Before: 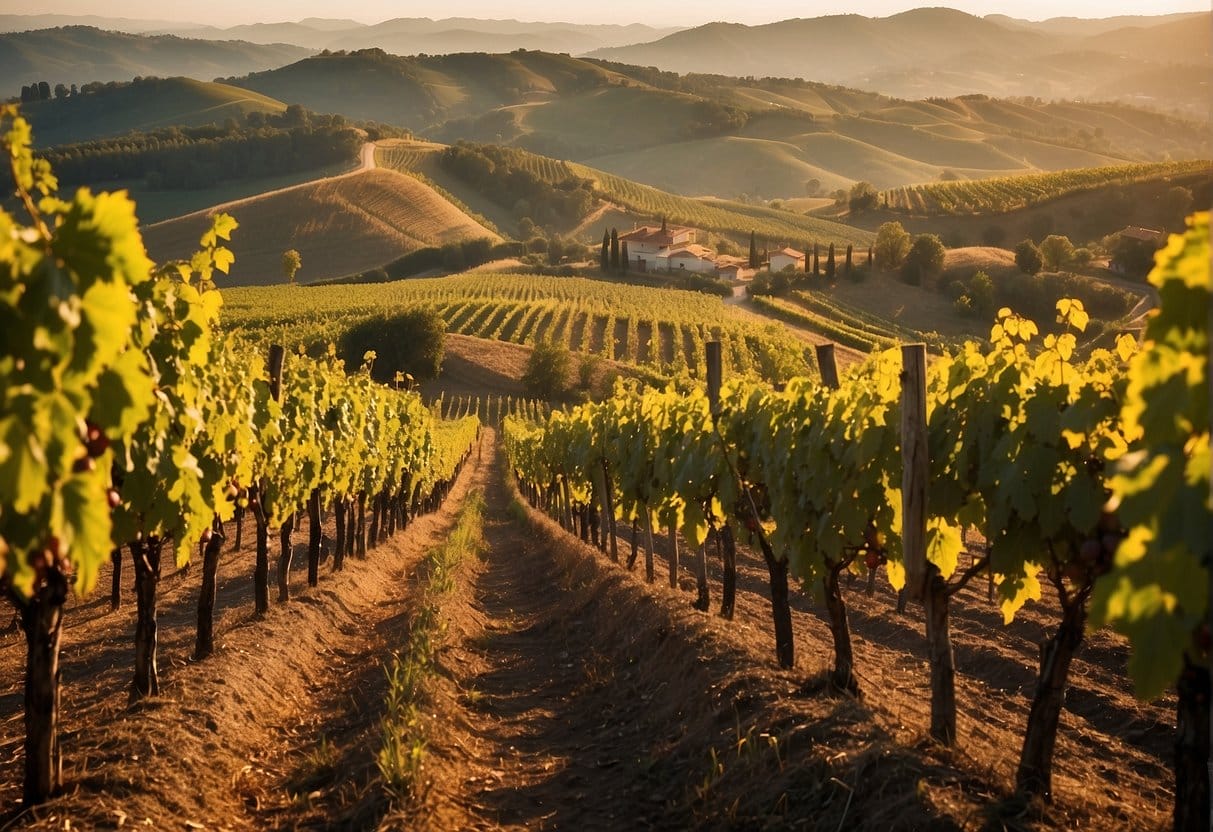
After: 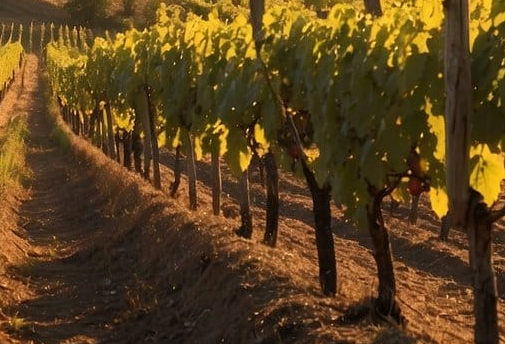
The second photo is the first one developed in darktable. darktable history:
tone equalizer: -7 EV 0.219 EV, -6 EV 0.107 EV, -5 EV 0.112 EV, -4 EV 0.059 EV, -2 EV -0.023 EV, -1 EV -0.043 EV, +0 EV -0.053 EV, edges refinement/feathering 500, mask exposure compensation -1.57 EV, preserve details no
tone curve: color space Lab, independent channels, preserve colors none
crop: left 37.689%, top 44.938%, right 20.622%, bottom 13.693%
